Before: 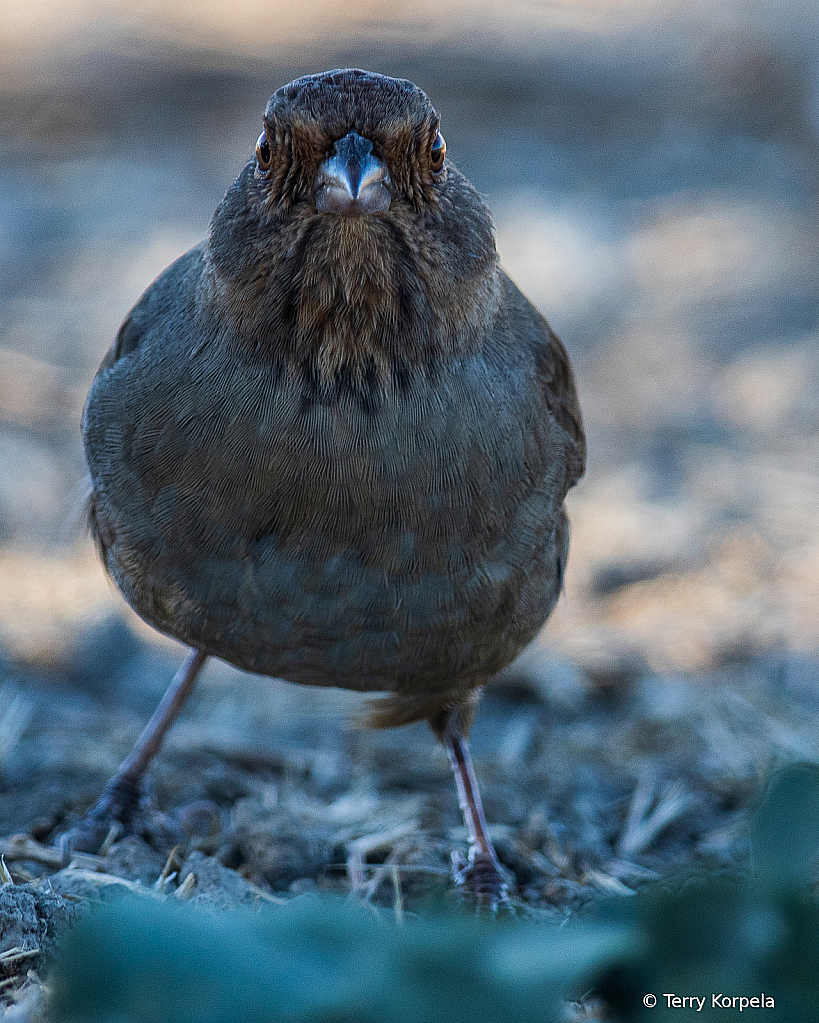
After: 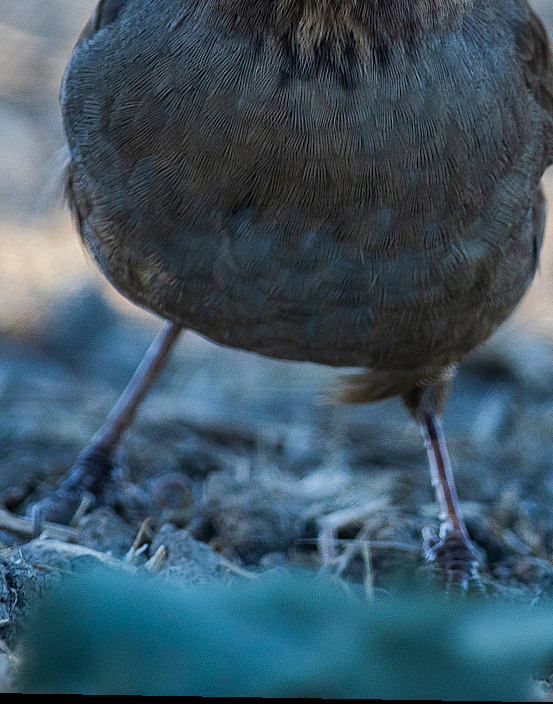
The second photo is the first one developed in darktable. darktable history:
crop and rotate: angle -0.954°, left 3.854%, top 31.991%, right 29.918%
